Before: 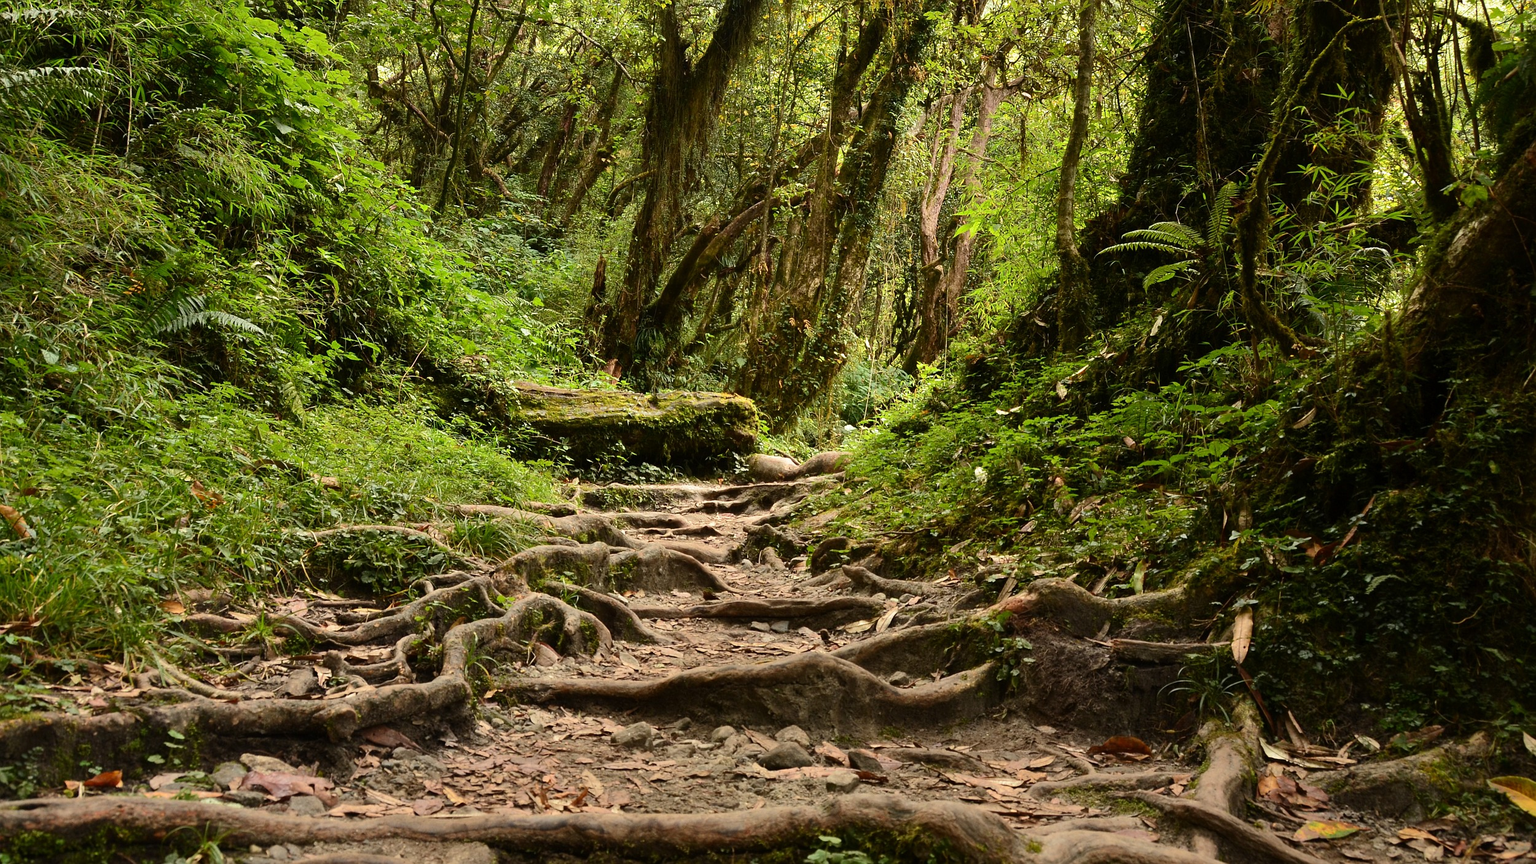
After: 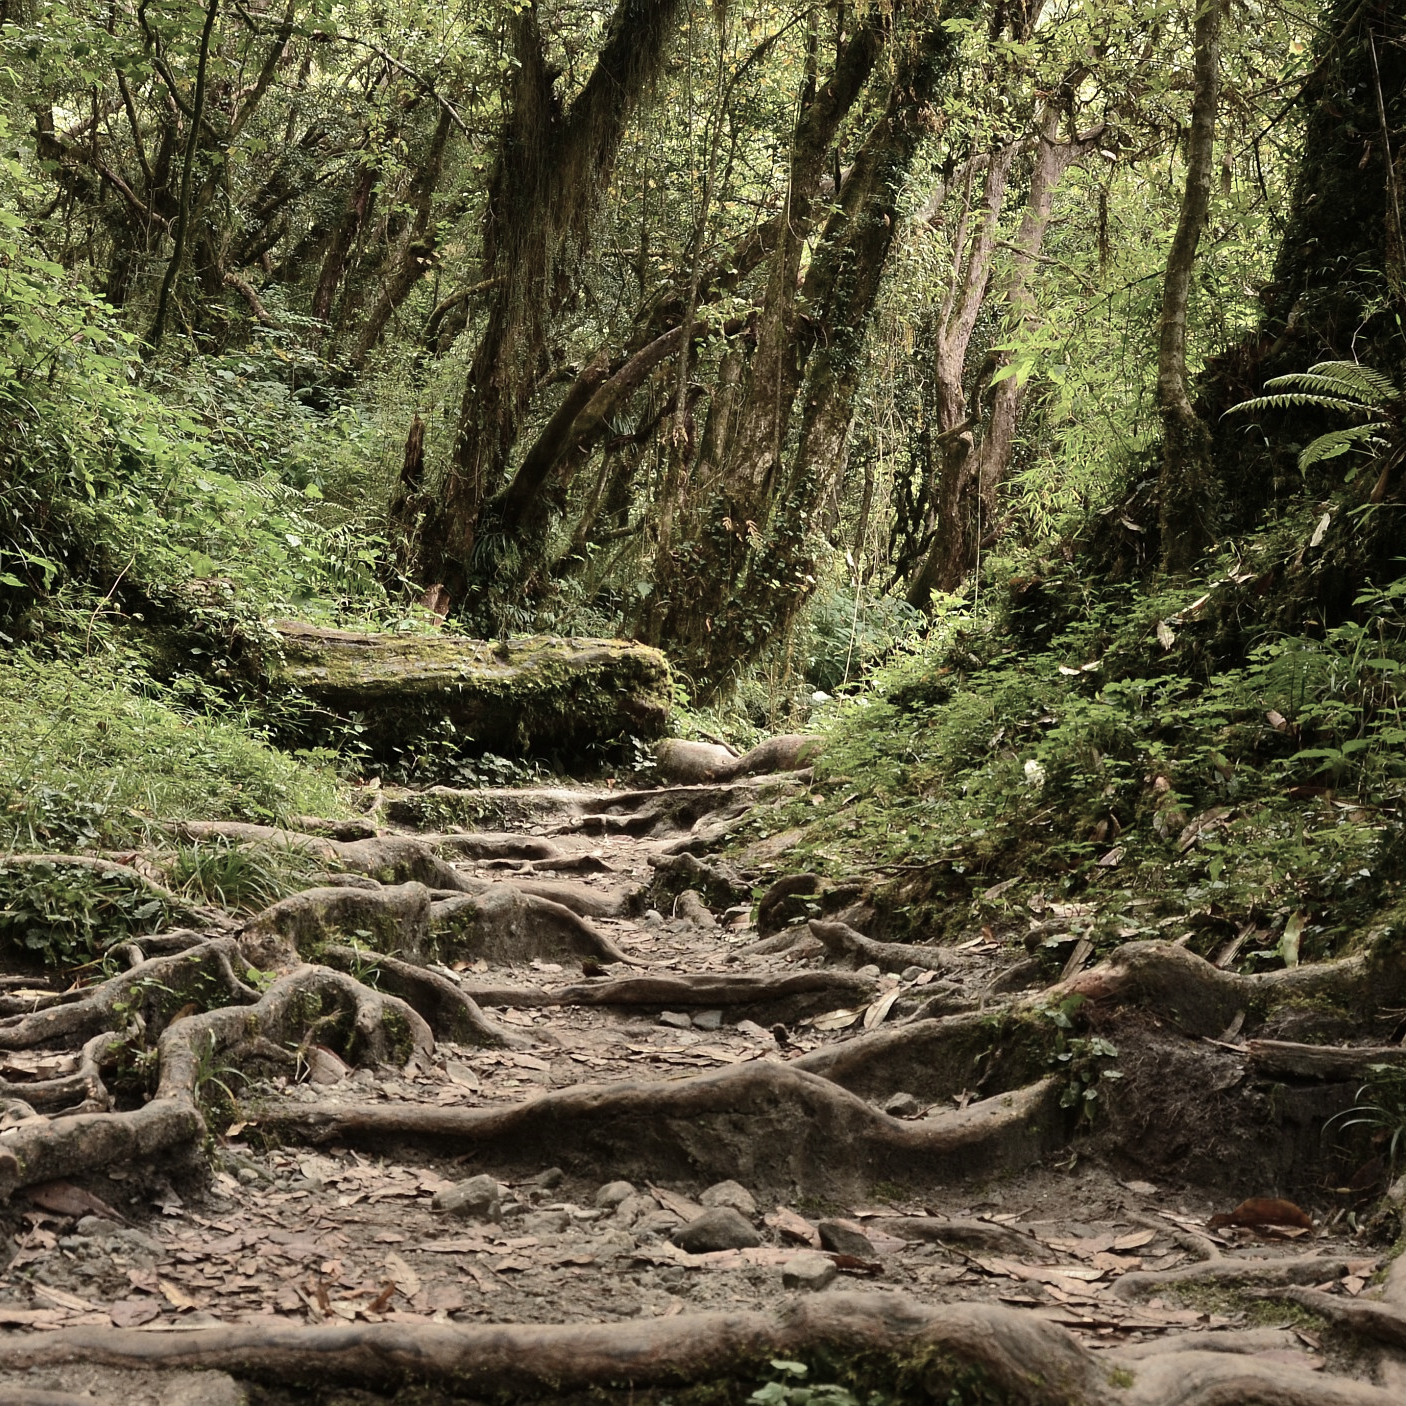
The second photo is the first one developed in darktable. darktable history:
color correction: saturation 0.57
crop and rotate: left 22.516%, right 21.234%
